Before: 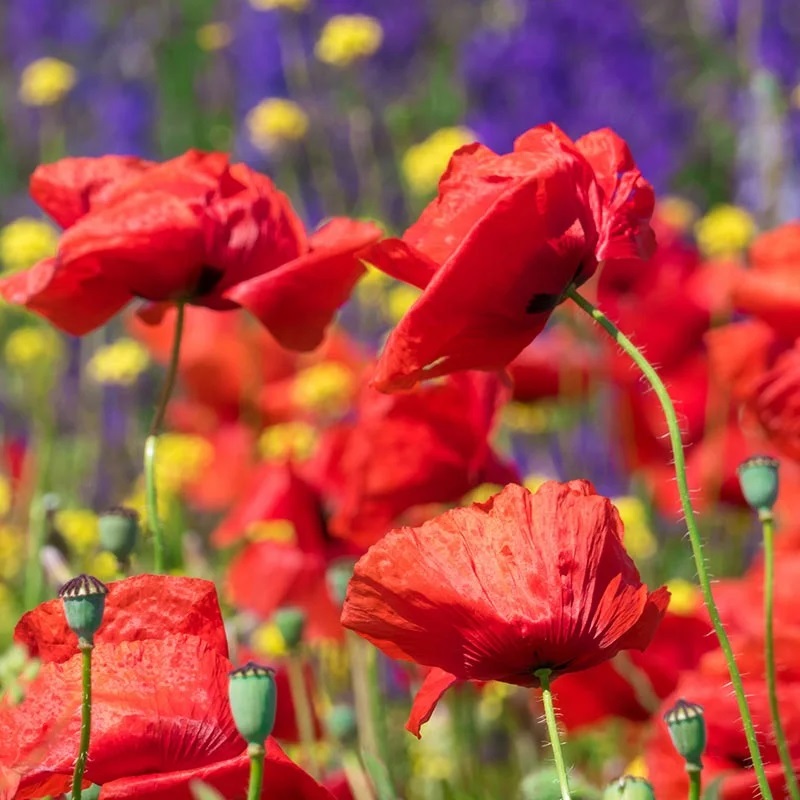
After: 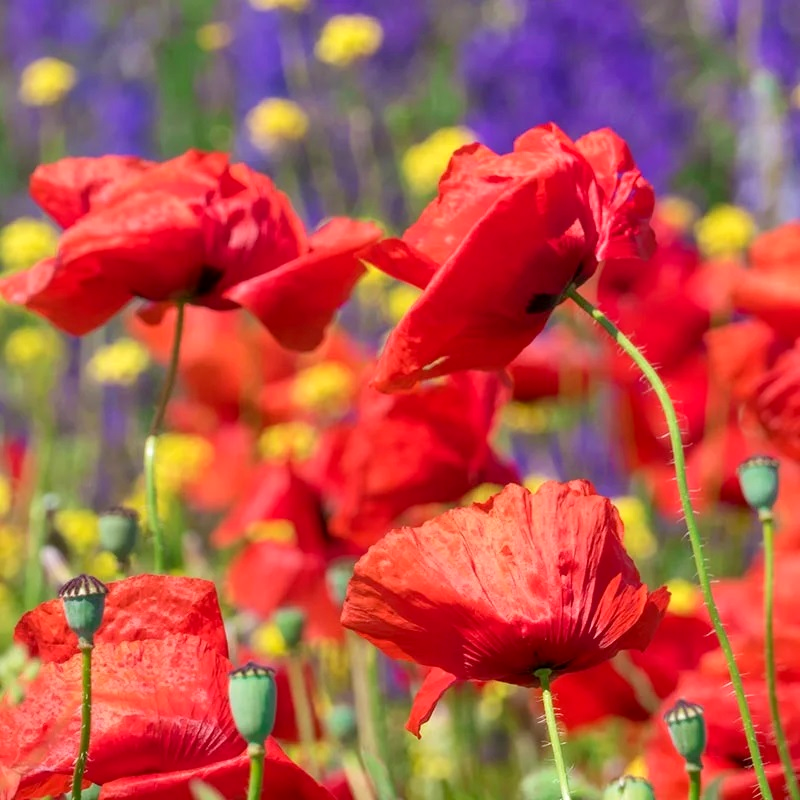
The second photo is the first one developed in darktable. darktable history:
exposure: black level correction 0.002, compensate highlight preservation false
tone equalizer: -7 EV 0.144 EV, -6 EV 0.573 EV, -5 EV 1.17 EV, -4 EV 1.35 EV, -3 EV 1.13 EV, -2 EV 0.6 EV, -1 EV 0.157 EV, smoothing diameter 24.87%, edges refinement/feathering 6.38, preserve details guided filter
